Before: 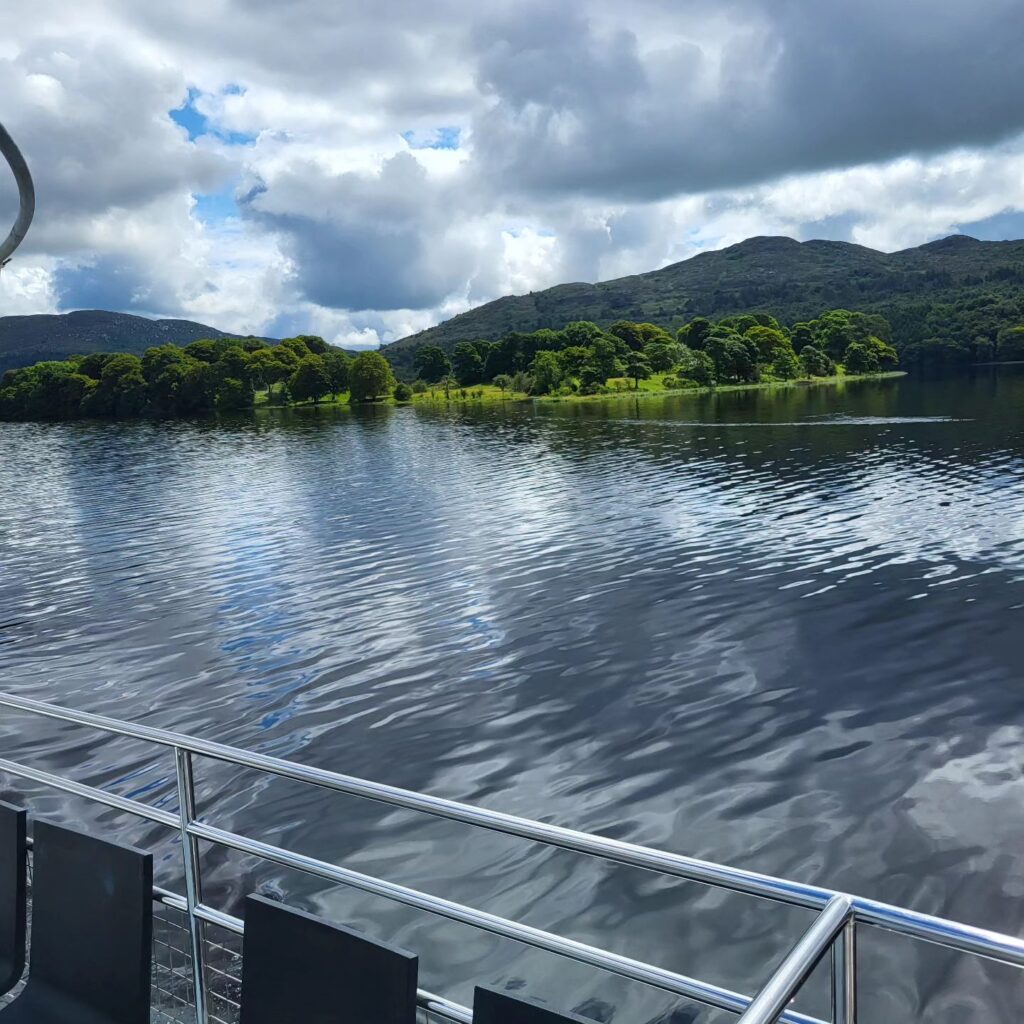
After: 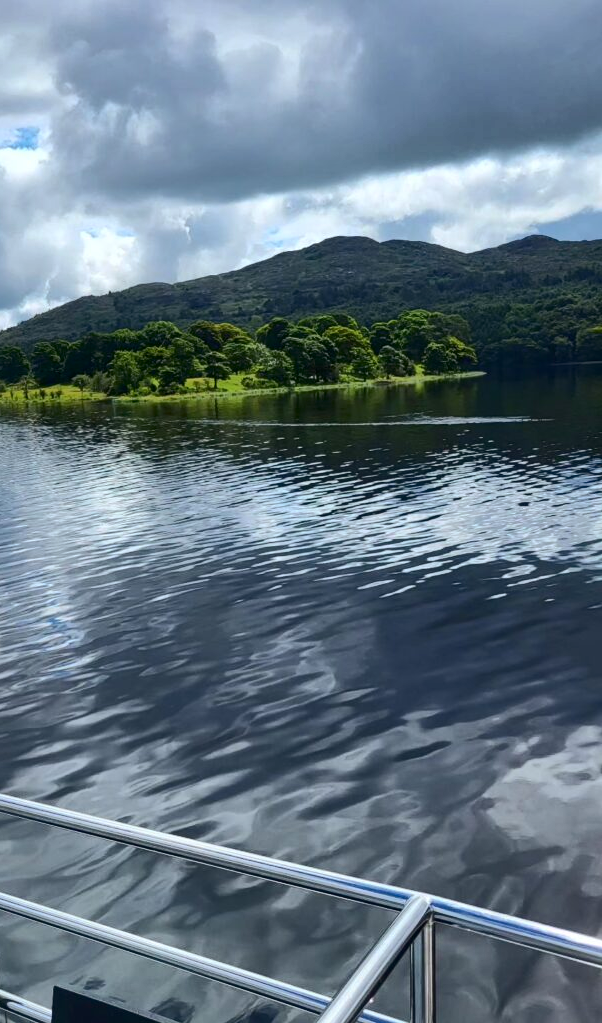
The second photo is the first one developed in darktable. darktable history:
crop: left 41.208%
contrast brightness saturation: contrast 0.276
shadows and highlights: shadows 39.9, highlights -60.03
